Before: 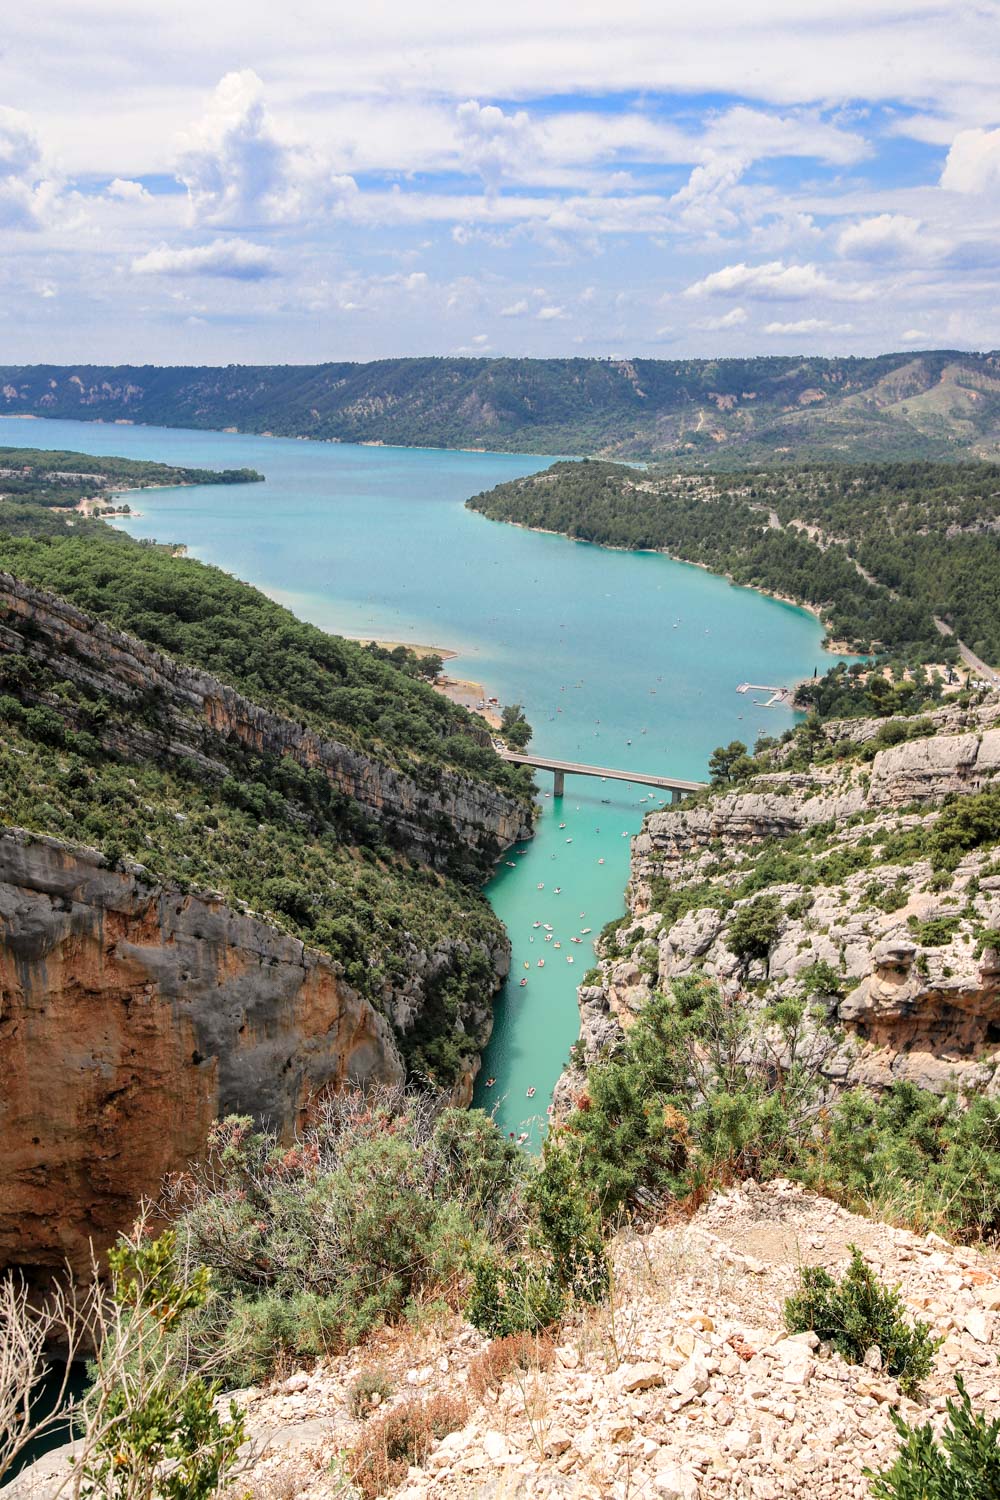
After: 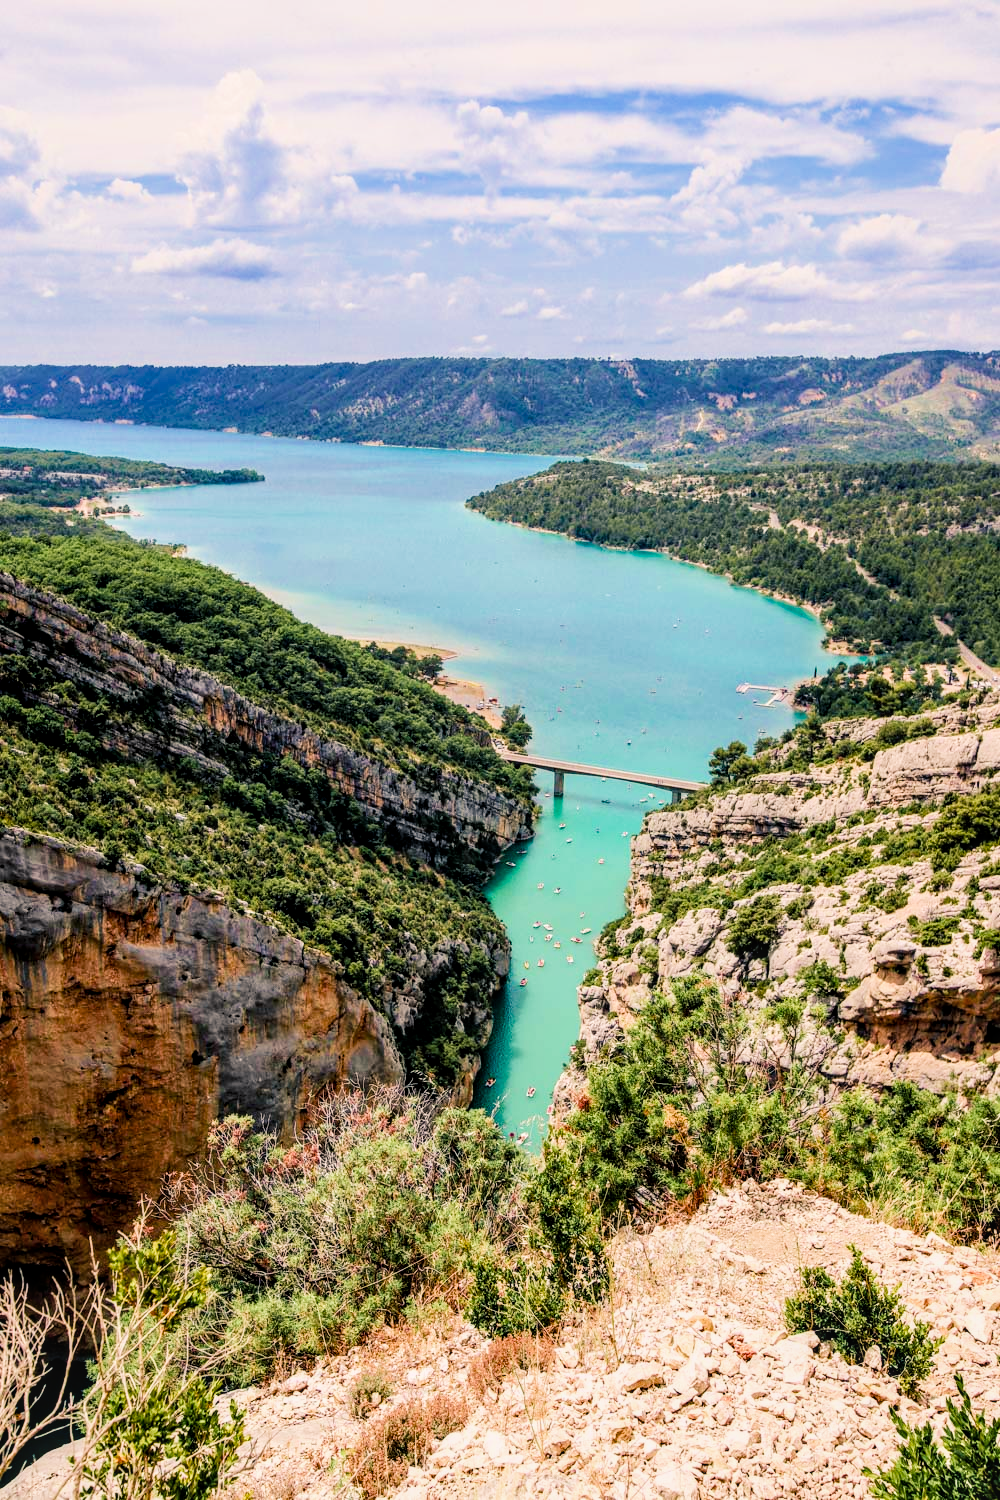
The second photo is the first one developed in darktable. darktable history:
local contrast: on, module defaults
color balance rgb: shadows lift › chroma 4.21%, shadows lift › hue 252.22°, highlights gain › chroma 1.36%, highlights gain › hue 50.24°, perceptual saturation grading › mid-tones 6.33%, perceptual saturation grading › shadows 72.44%, perceptual brilliance grading › highlights 11.59%, contrast 5.05%
filmic rgb: black relative exposure -7.65 EV, white relative exposure 4.56 EV, hardness 3.61
tone equalizer: -8 EV -0.417 EV, -7 EV -0.389 EV, -6 EV -0.333 EV, -5 EV -0.222 EV, -3 EV 0.222 EV, -2 EV 0.333 EV, -1 EV 0.389 EV, +0 EV 0.417 EV, edges refinement/feathering 500, mask exposure compensation -1.57 EV, preserve details no
velvia: strength 40%
